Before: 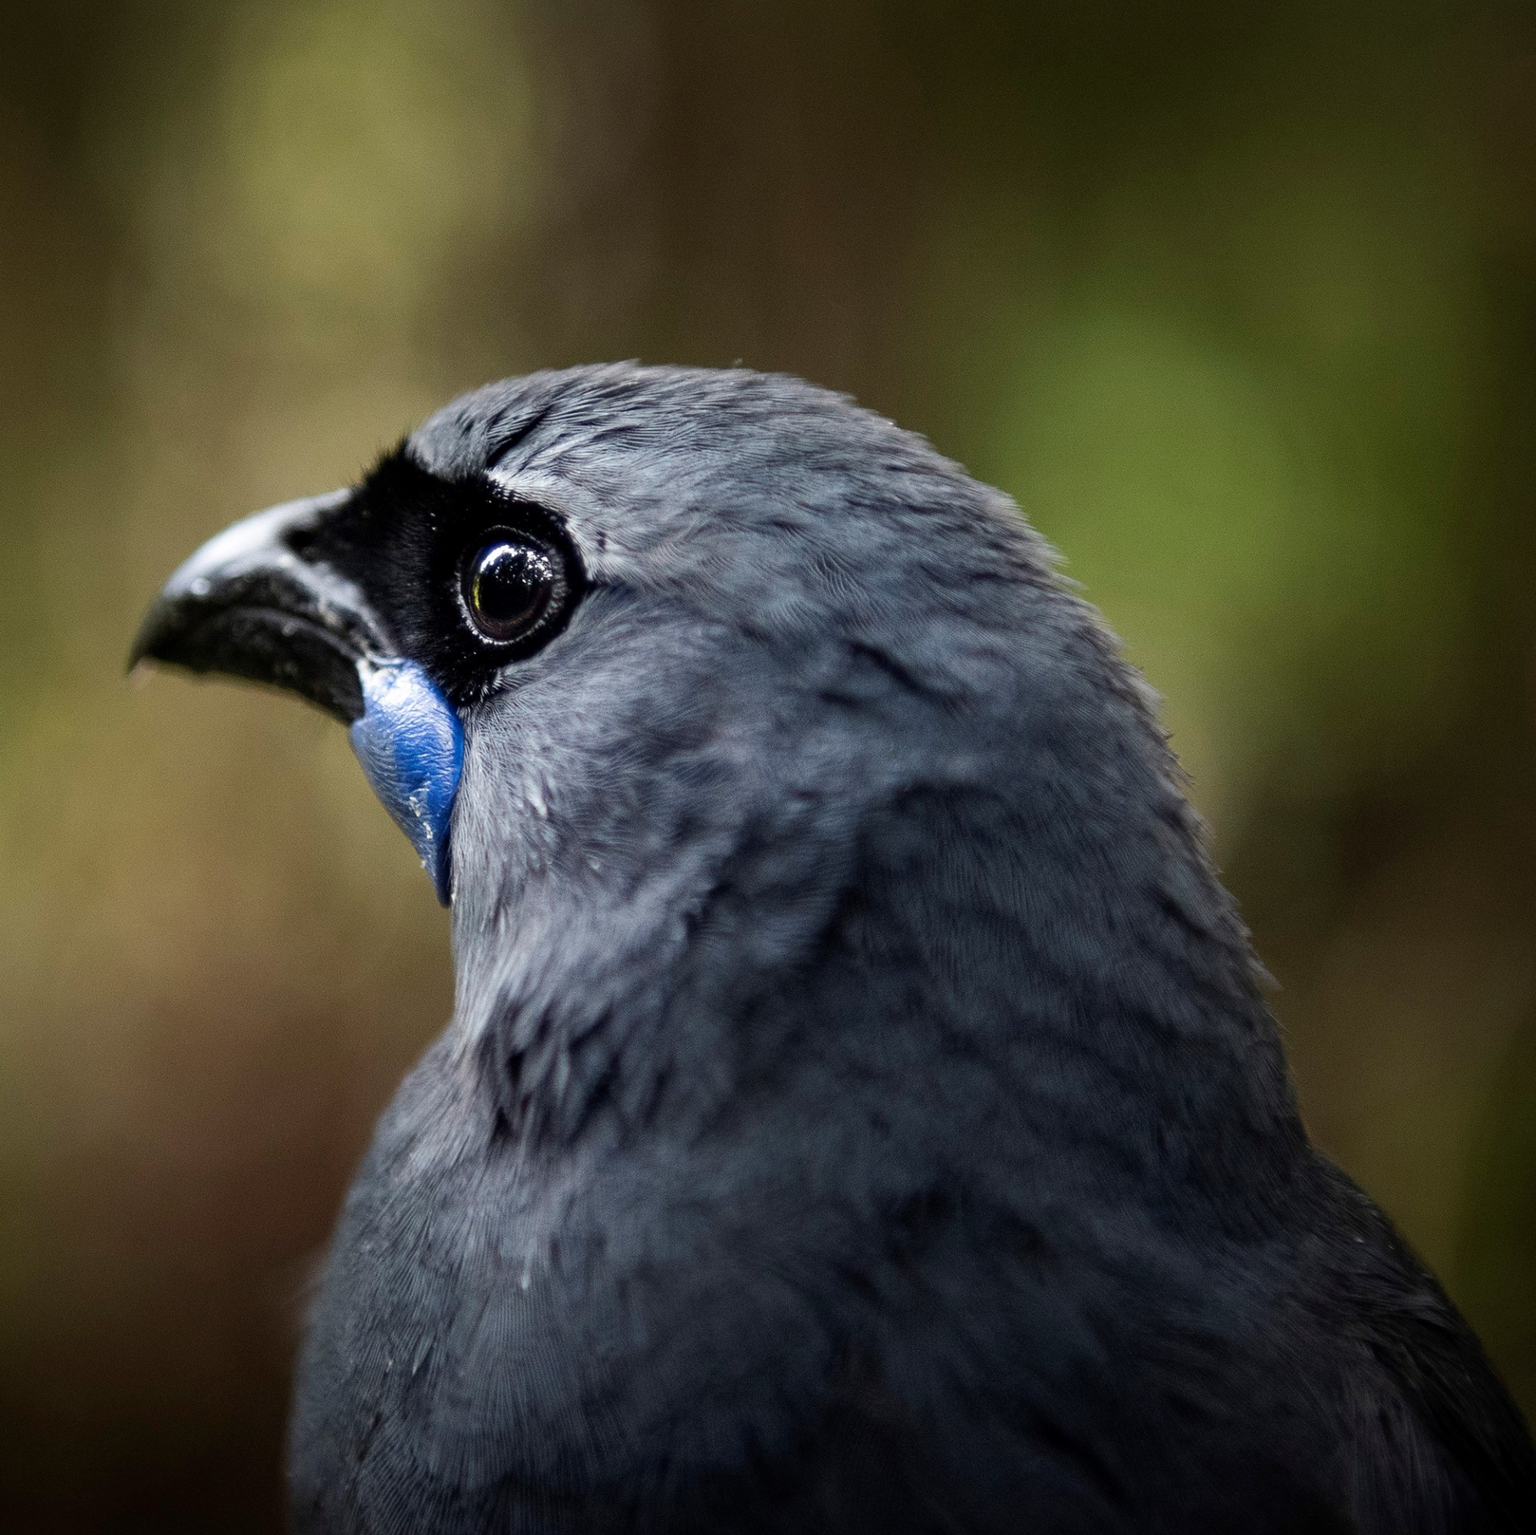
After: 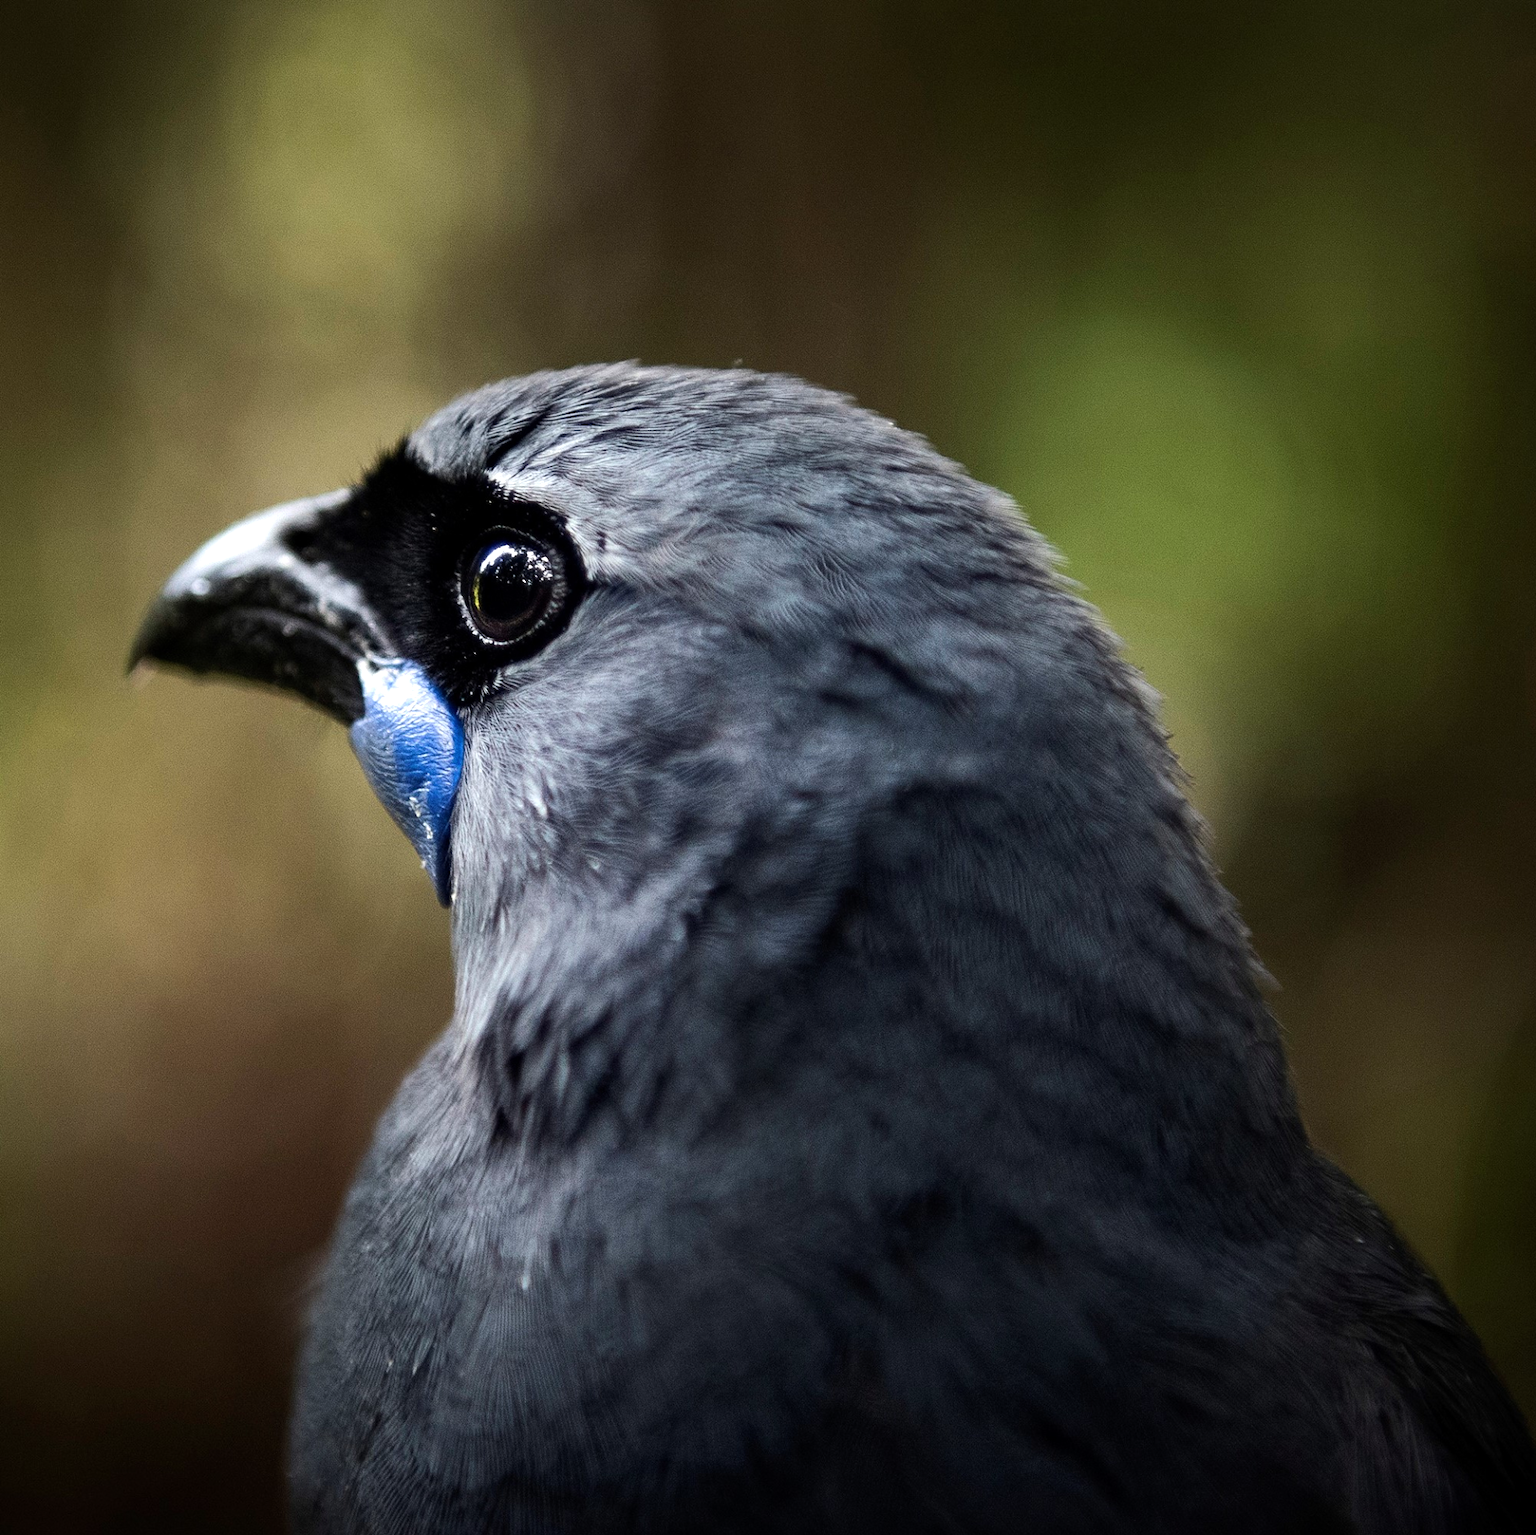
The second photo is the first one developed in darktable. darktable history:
tone equalizer: -8 EV -0.414 EV, -7 EV -0.395 EV, -6 EV -0.333 EV, -5 EV -0.23 EV, -3 EV 0.209 EV, -2 EV 0.353 EV, -1 EV 0.378 EV, +0 EV 0.398 EV, edges refinement/feathering 500, mask exposure compensation -1.57 EV, preserve details no
